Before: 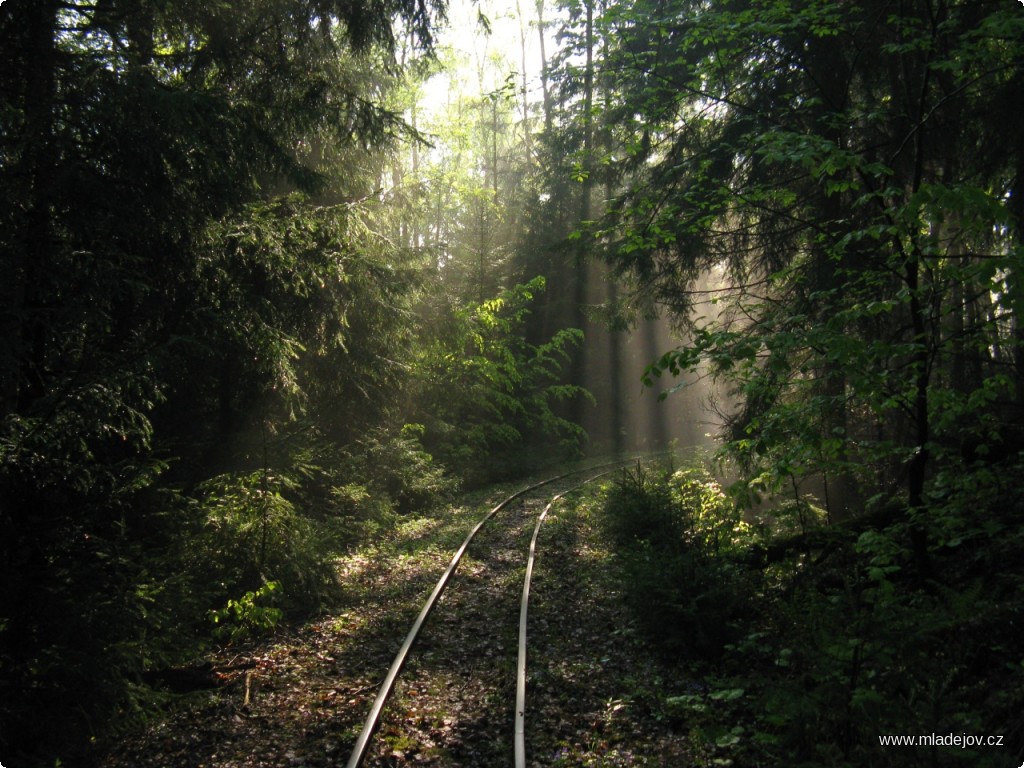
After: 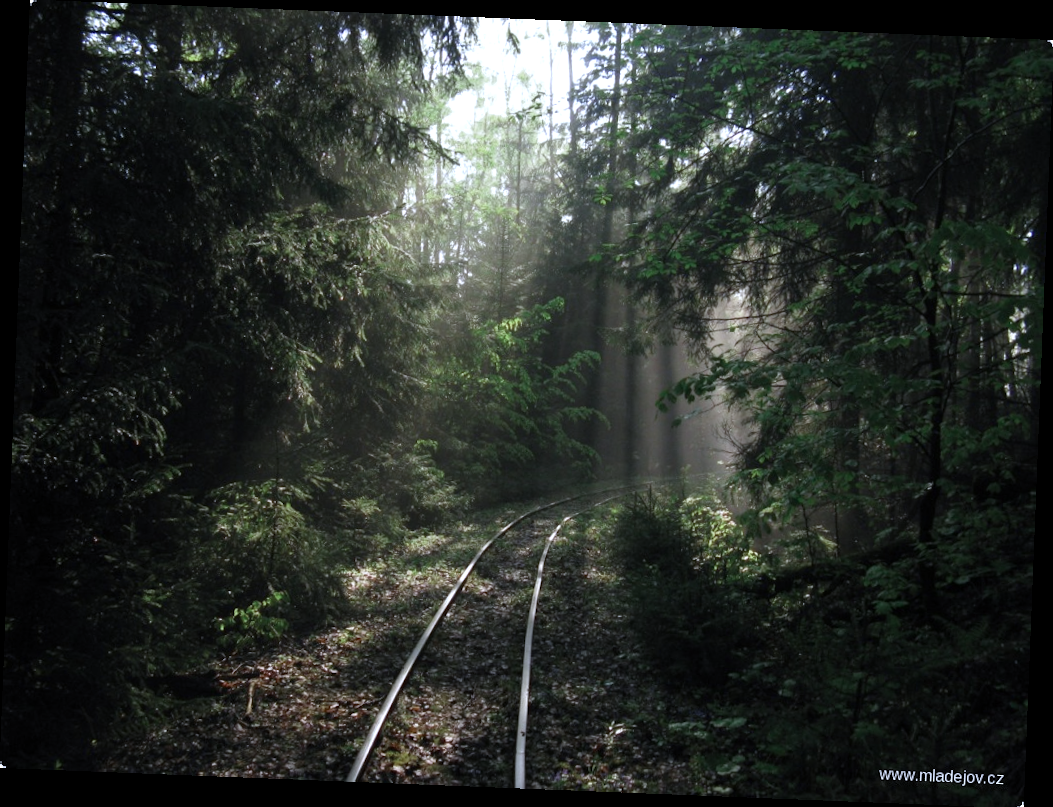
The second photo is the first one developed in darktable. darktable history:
rotate and perspective: rotation 2.27°, automatic cropping off
color calibration: illuminant as shot in camera, x 0.358, y 0.373, temperature 4628.91 K
white balance: red 0.954, blue 1.079
color zones: curves: ch0 [(0, 0.5) (0.125, 0.4) (0.25, 0.5) (0.375, 0.4) (0.5, 0.4) (0.625, 0.6) (0.75, 0.6) (0.875, 0.5)]; ch1 [(0, 0.35) (0.125, 0.45) (0.25, 0.35) (0.375, 0.35) (0.5, 0.35) (0.625, 0.35) (0.75, 0.45) (0.875, 0.35)]; ch2 [(0, 0.6) (0.125, 0.5) (0.25, 0.5) (0.375, 0.6) (0.5, 0.6) (0.625, 0.5) (0.75, 0.5) (0.875, 0.5)]
